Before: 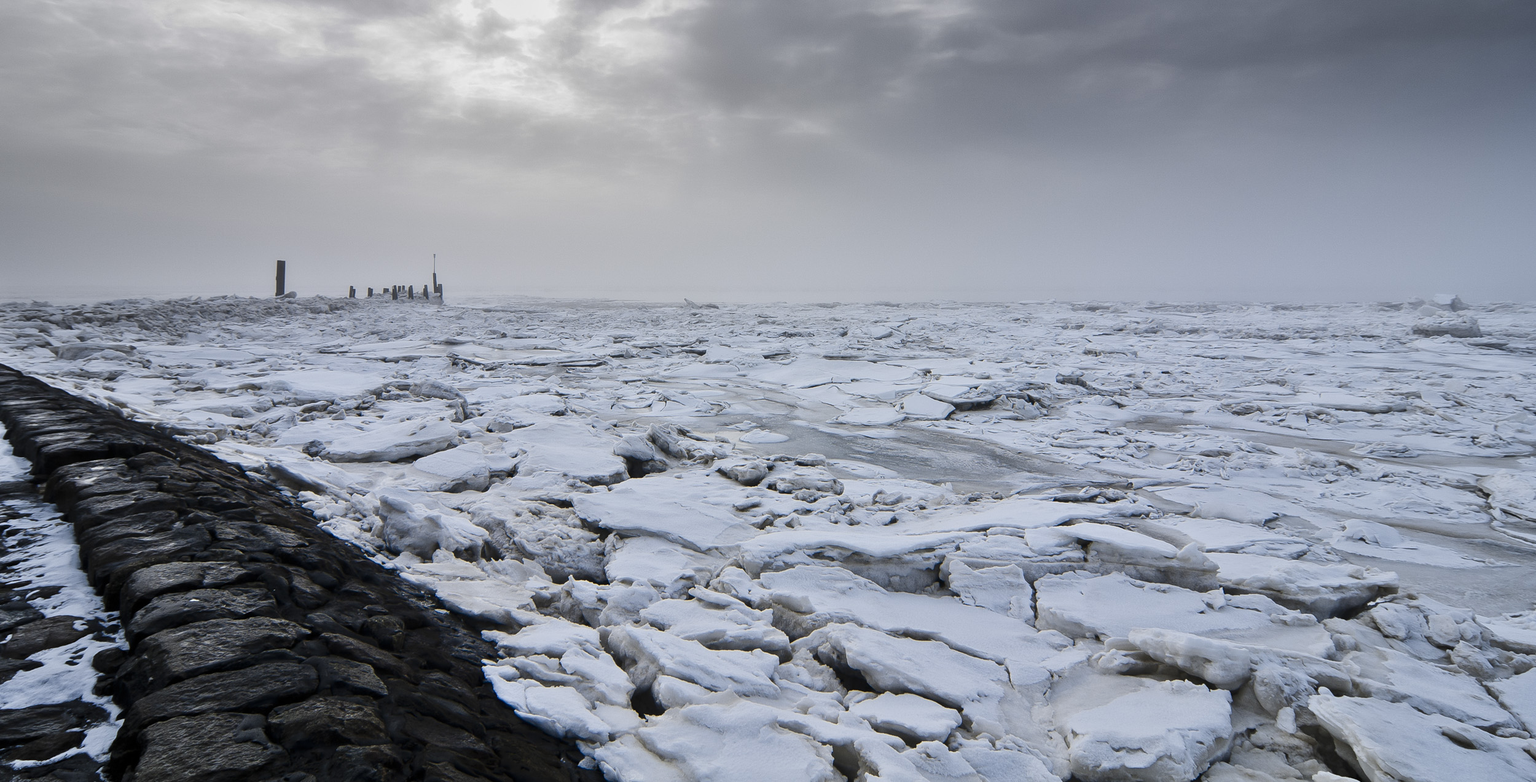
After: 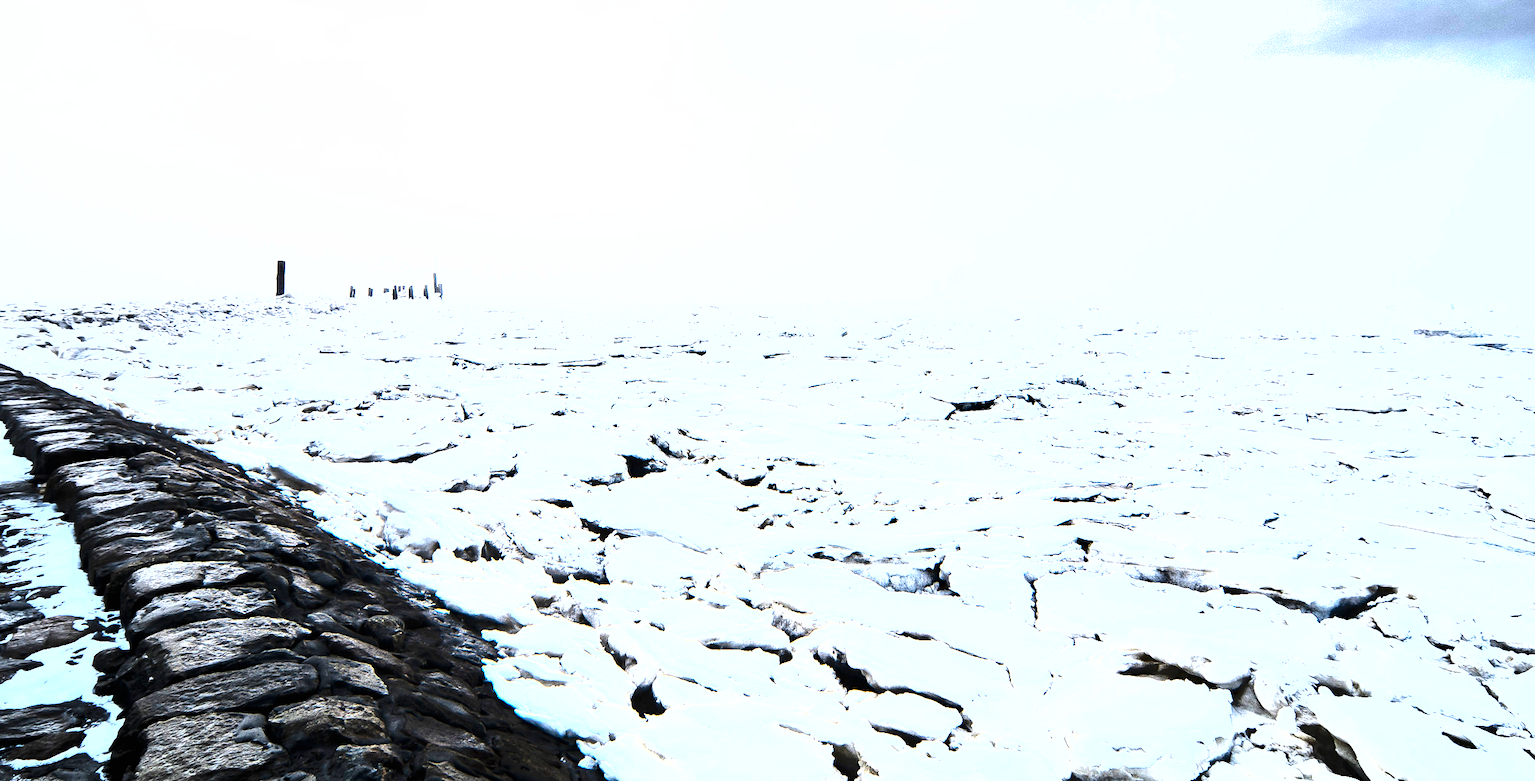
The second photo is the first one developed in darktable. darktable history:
shadows and highlights: low approximation 0.01, soften with gaussian
tone equalizer: -8 EV -1.08 EV, -7 EV -1.01 EV, -6 EV -0.867 EV, -5 EV -0.578 EV, -3 EV 0.578 EV, -2 EV 0.867 EV, -1 EV 1.01 EV, +0 EV 1.08 EV, edges refinement/feathering 500, mask exposure compensation -1.57 EV, preserve details no
exposure: black level correction 0, exposure 1.975 EV, compensate exposure bias true, compensate highlight preservation false
